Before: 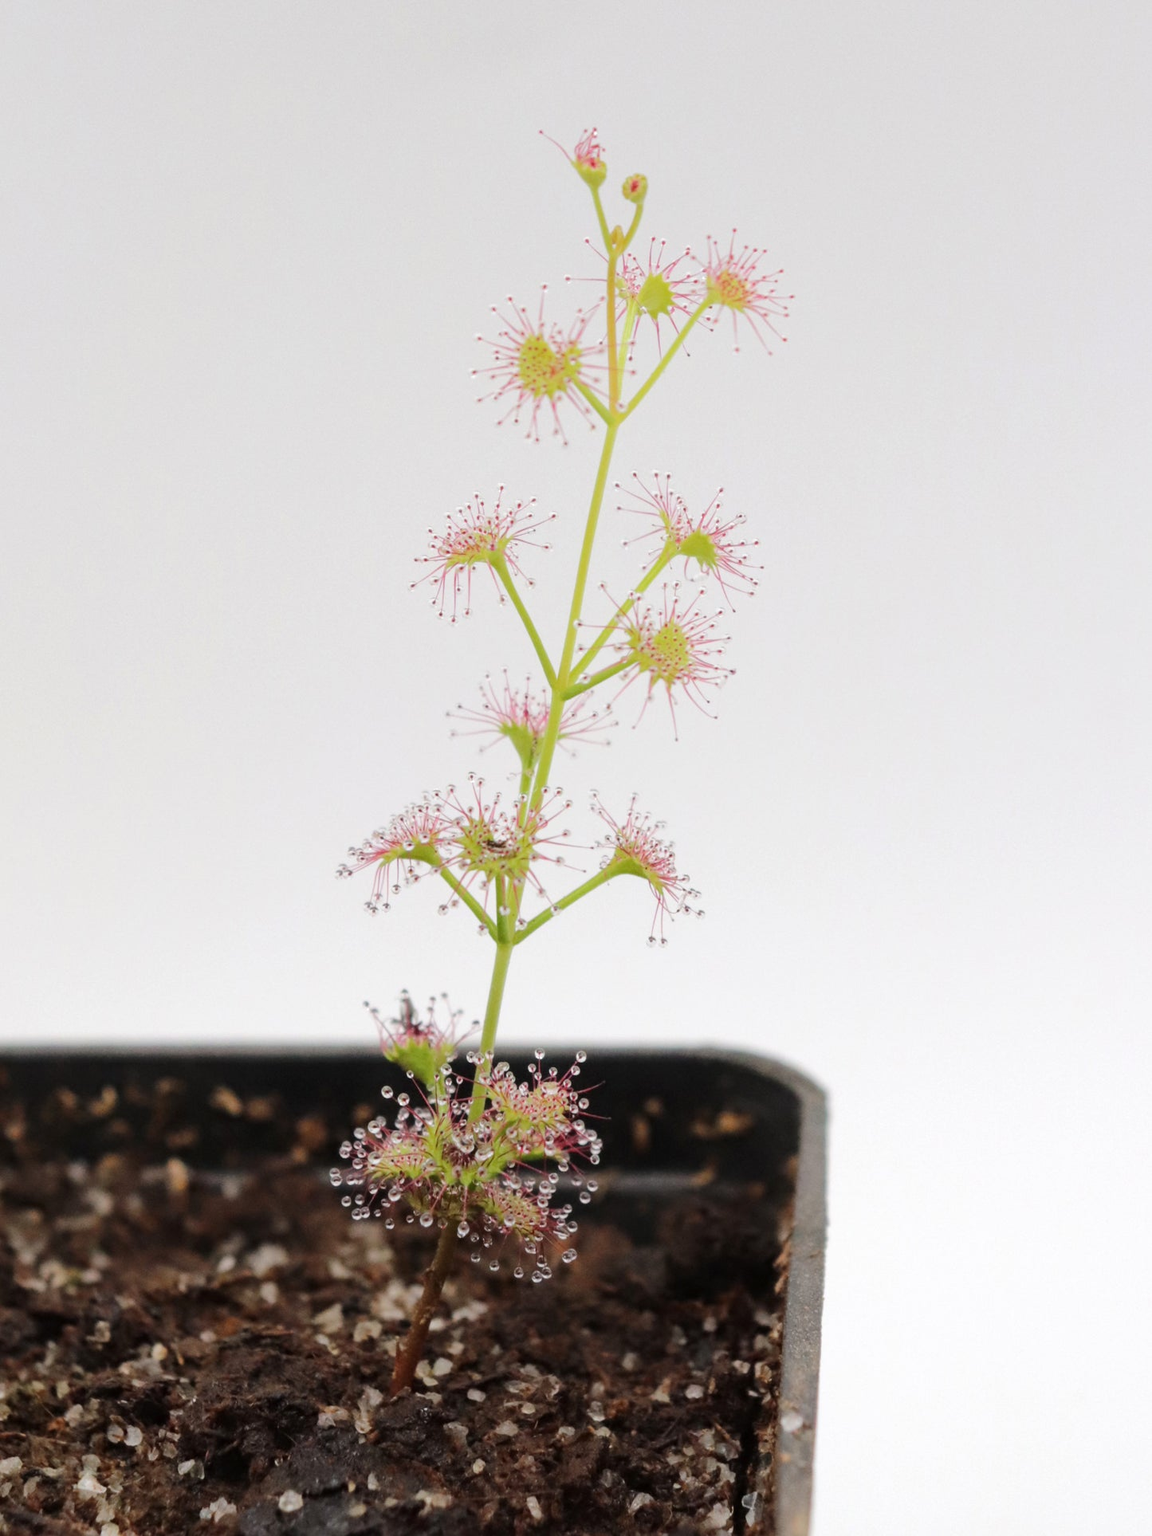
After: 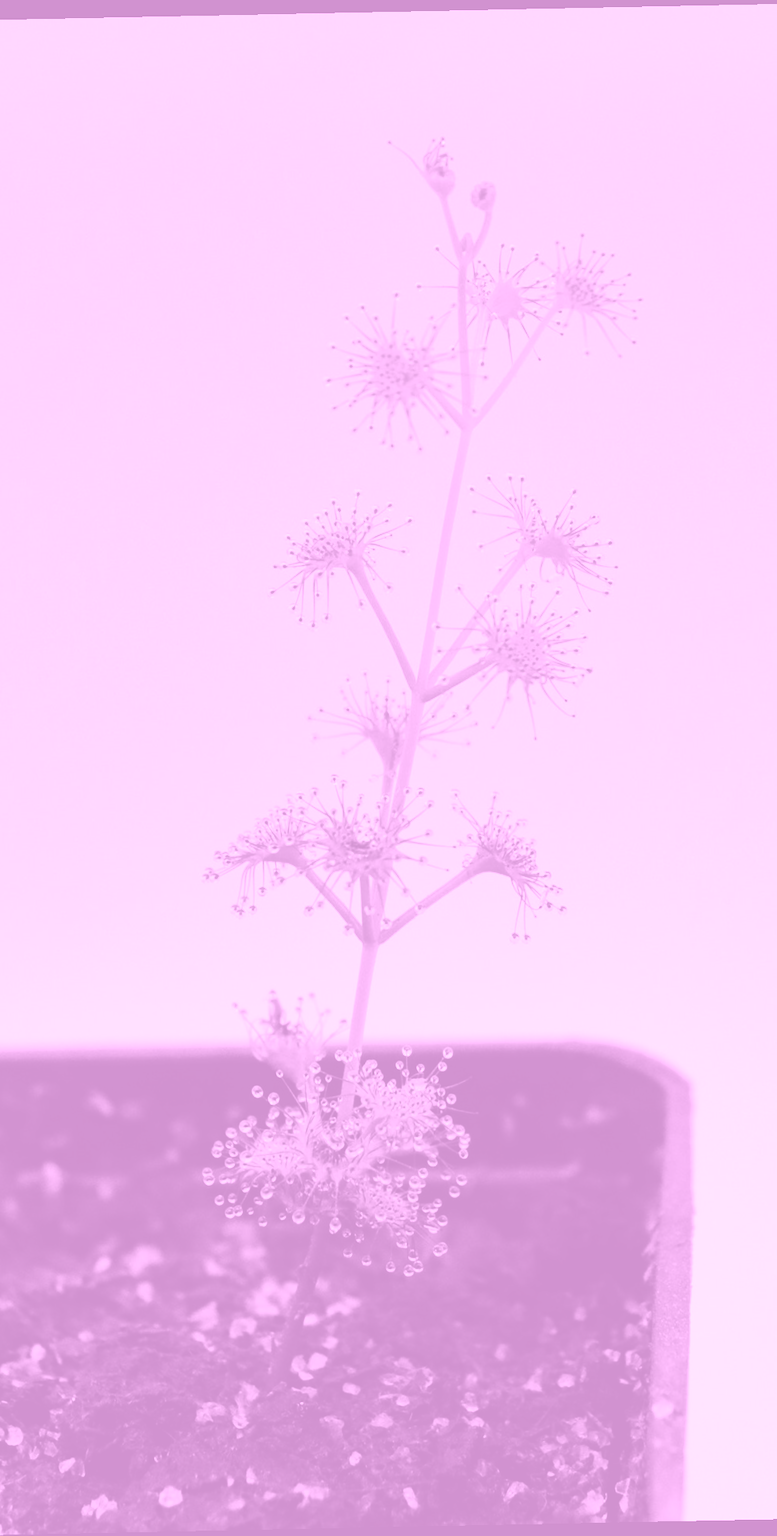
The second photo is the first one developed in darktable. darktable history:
colorize: hue 331.2°, saturation 75%, source mix 30.28%, lightness 70.52%, version 1
crop and rotate: left 12.648%, right 20.685%
velvia: on, module defaults
rotate and perspective: rotation -1.17°, automatic cropping off
contrast brightness saturation: contrast 0.1, brightness -0.26, saturation 0.14
shadows and highlights: shadows 22.7, highlights -48.71, soften with gaussian
